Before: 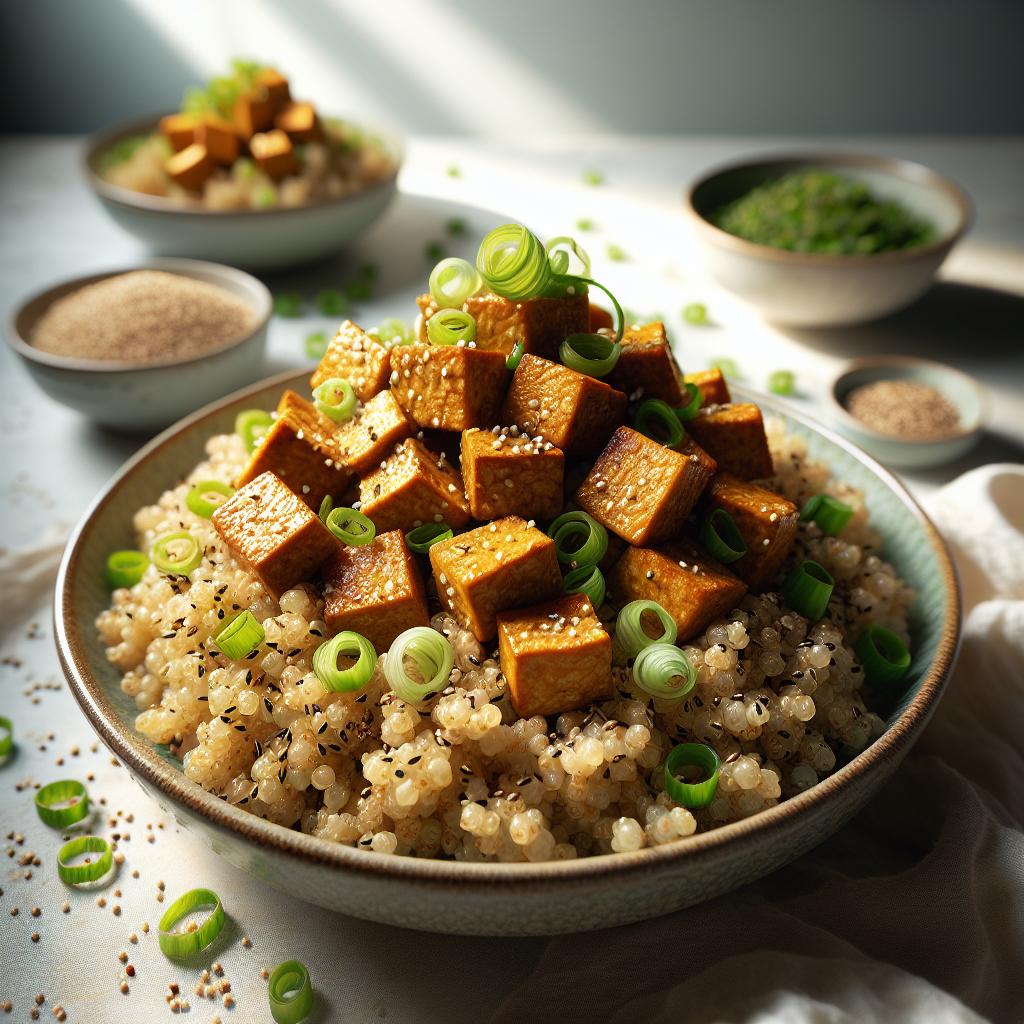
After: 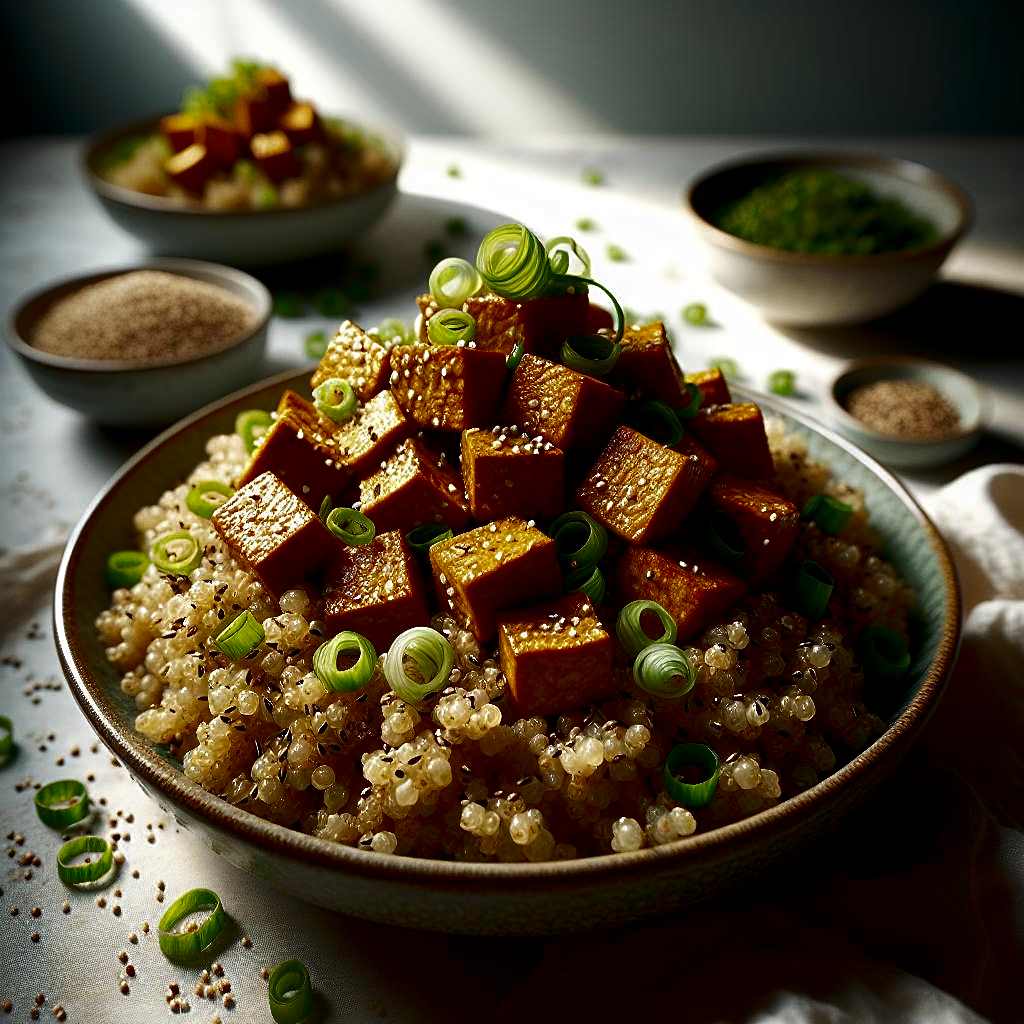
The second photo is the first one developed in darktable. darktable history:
local contrast: highlights 100%, shadows 100%, detail 120%, midtone range 0.2
sharpen: on, module defaults
contrast brightness saturation: brightness -0.52
